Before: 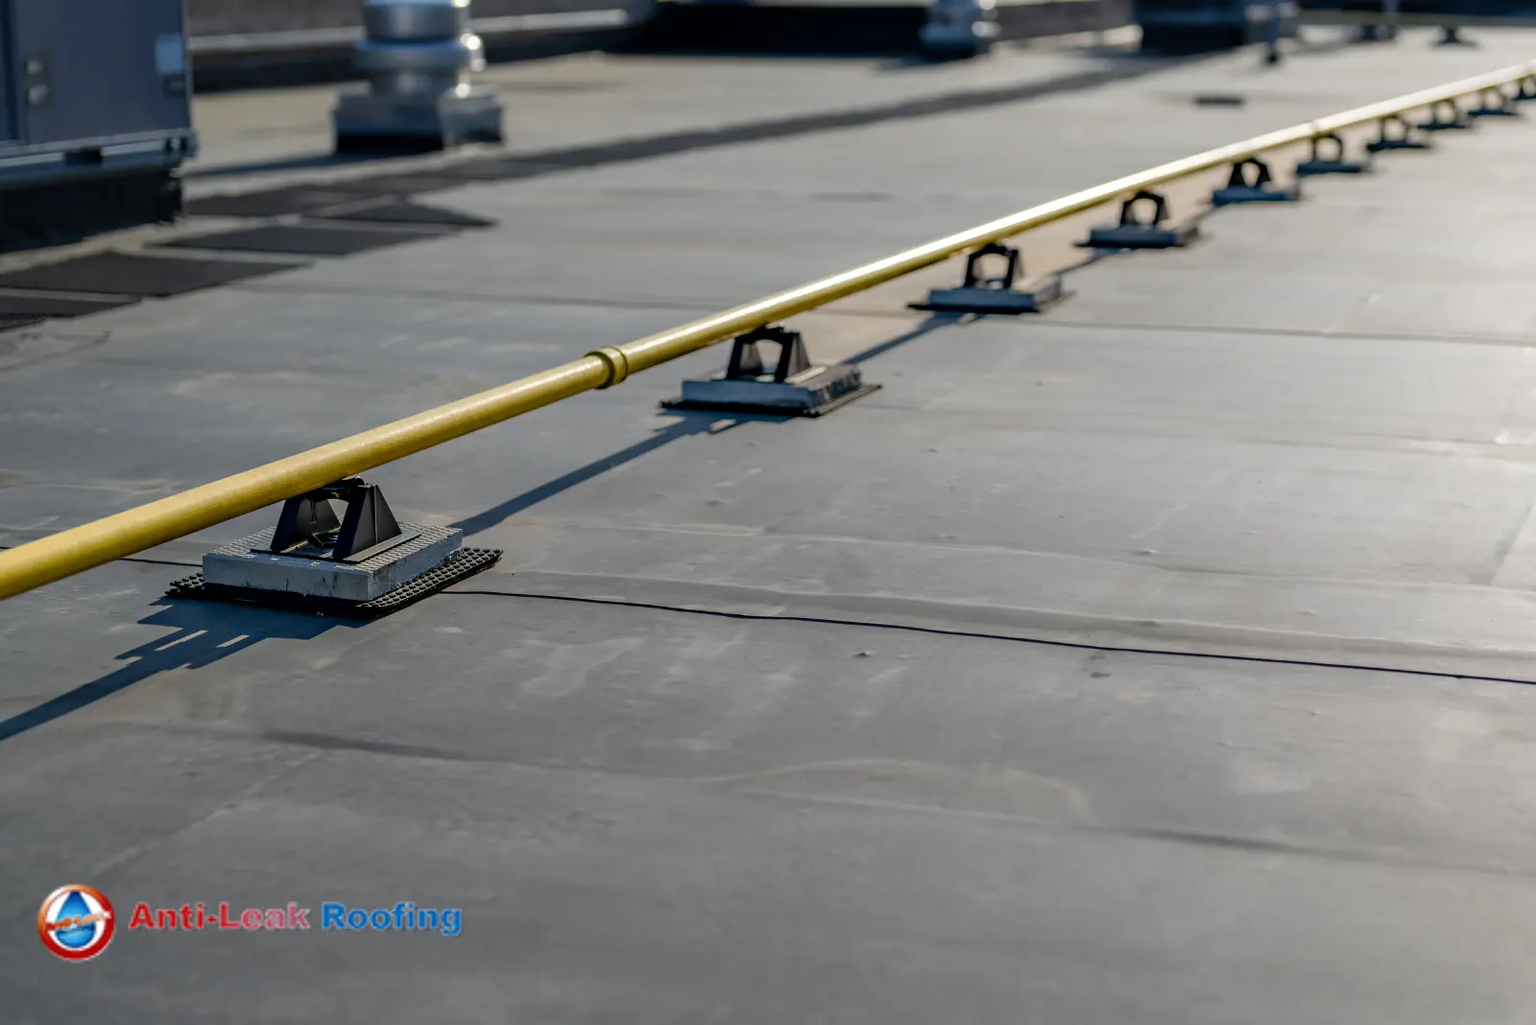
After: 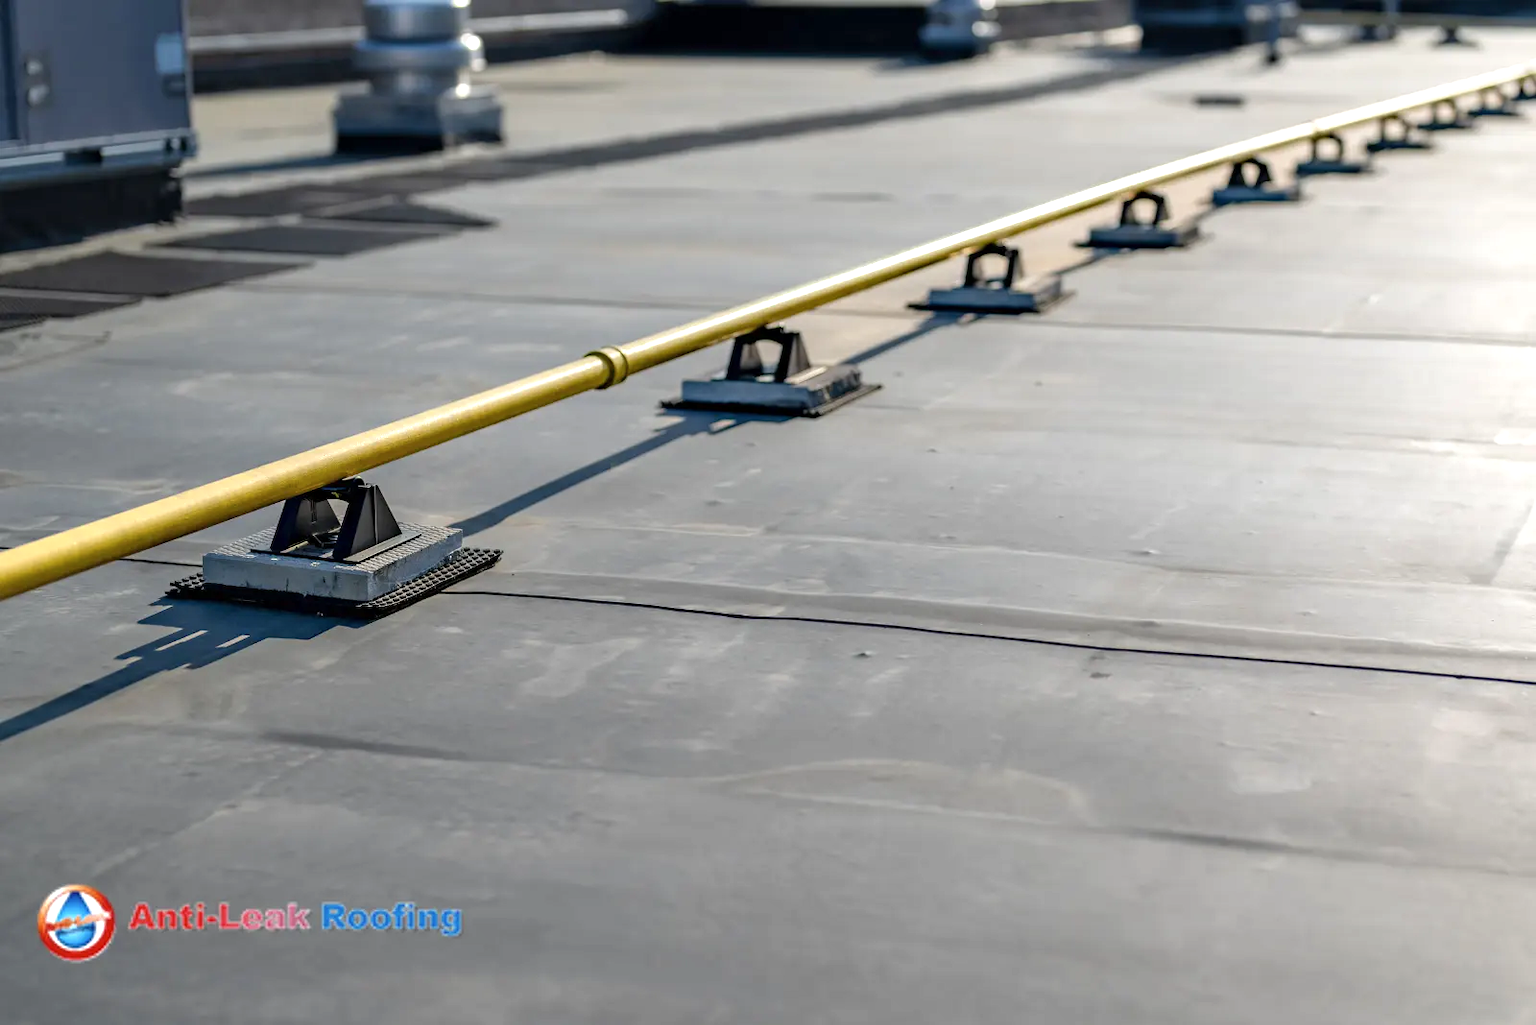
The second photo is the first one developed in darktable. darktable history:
shadows and highlights: shadows 37.27, highlights -28.18, soften with gaussian
contrast brightness saturation: saturation -0.05
exposure: exposure 0.6 EV, compensate highlight preservation false
